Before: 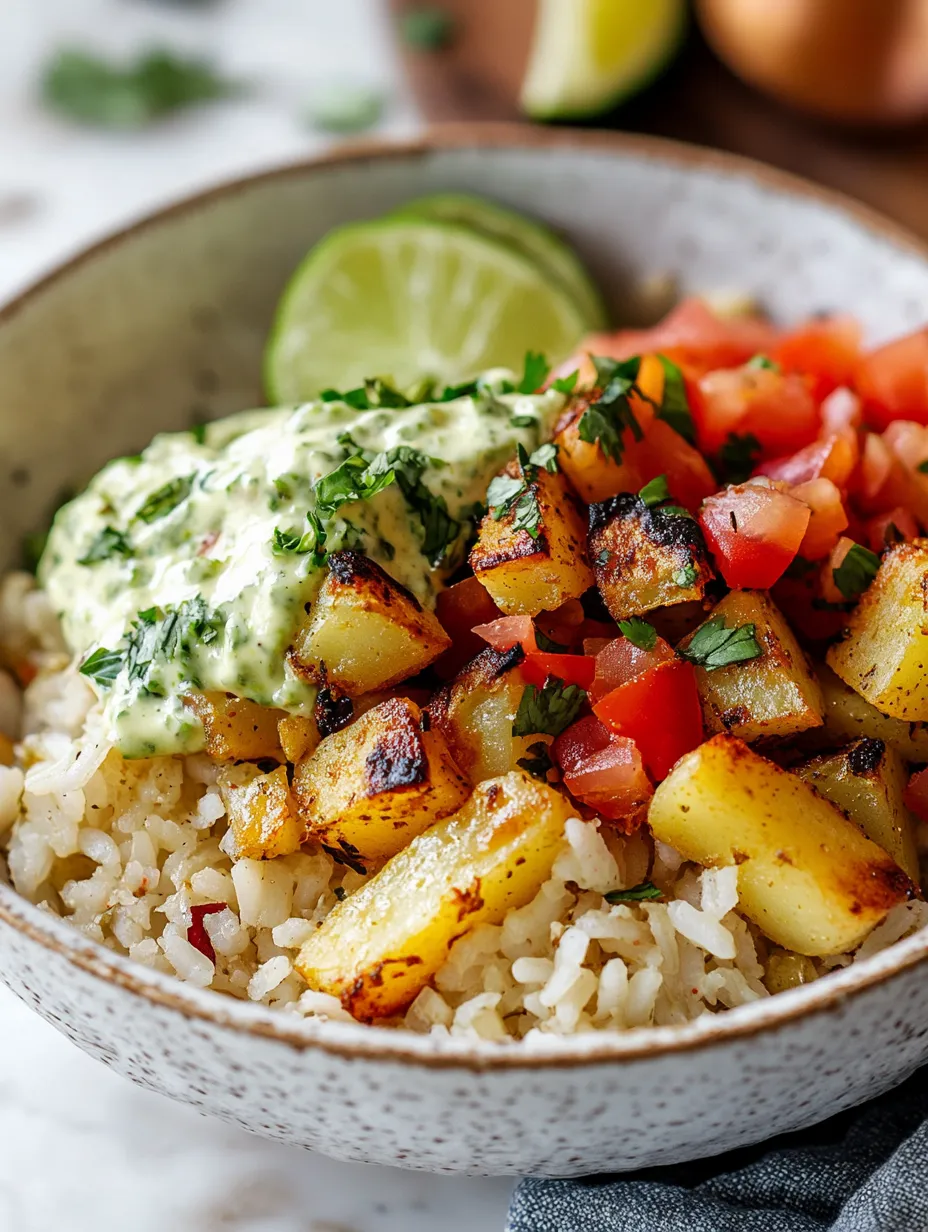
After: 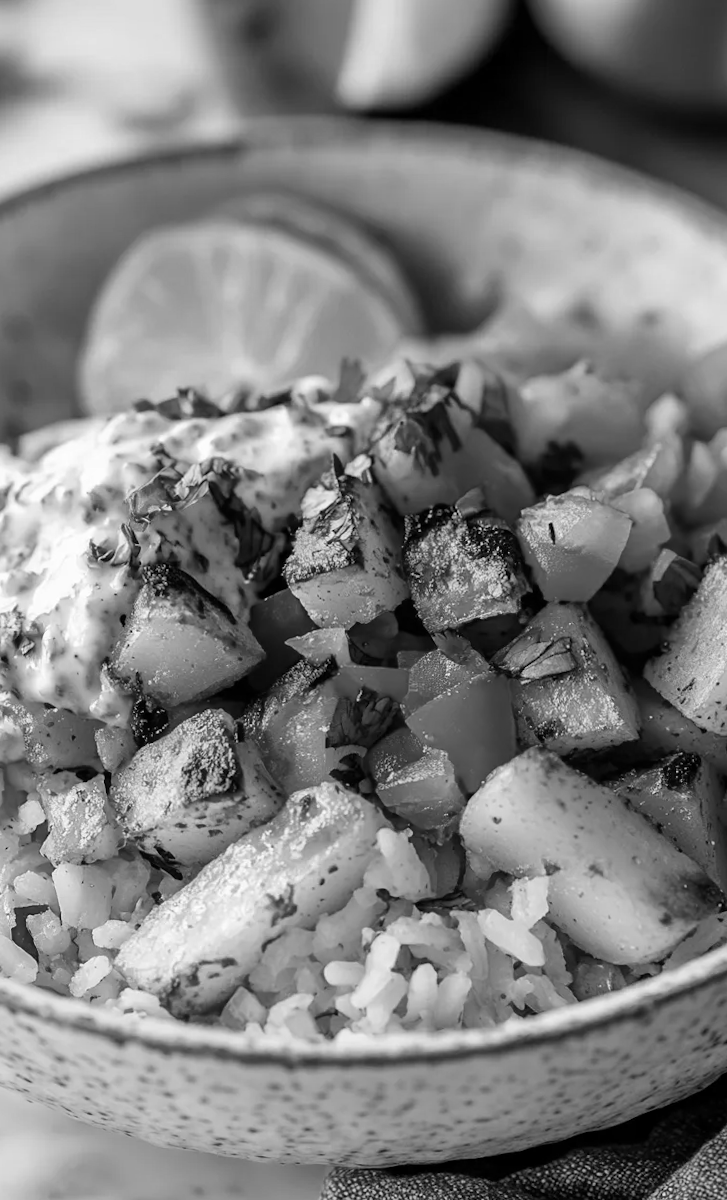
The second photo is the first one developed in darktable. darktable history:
rotate and perspective: rotation 0.074°, lens shift (vertical) 0.096, lens shift (horizontal) -0.041, crop left 0.043, crop right 0.952, crop top 0.024, crop bottom 0.979
monochrome: a -6.99, b 35.61, size 1.4
crop: left 17.582%, bottom 0.031%
white balance: red 1.009, blue 0.985
